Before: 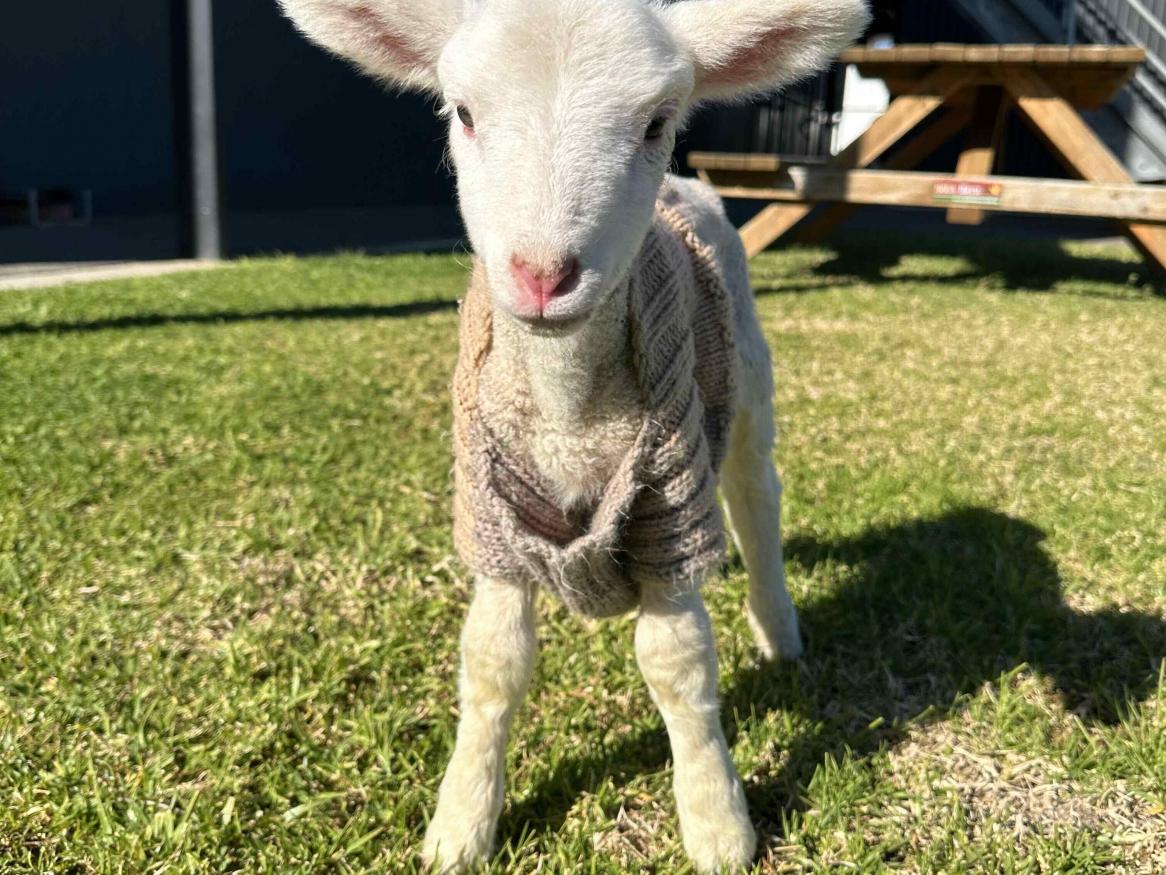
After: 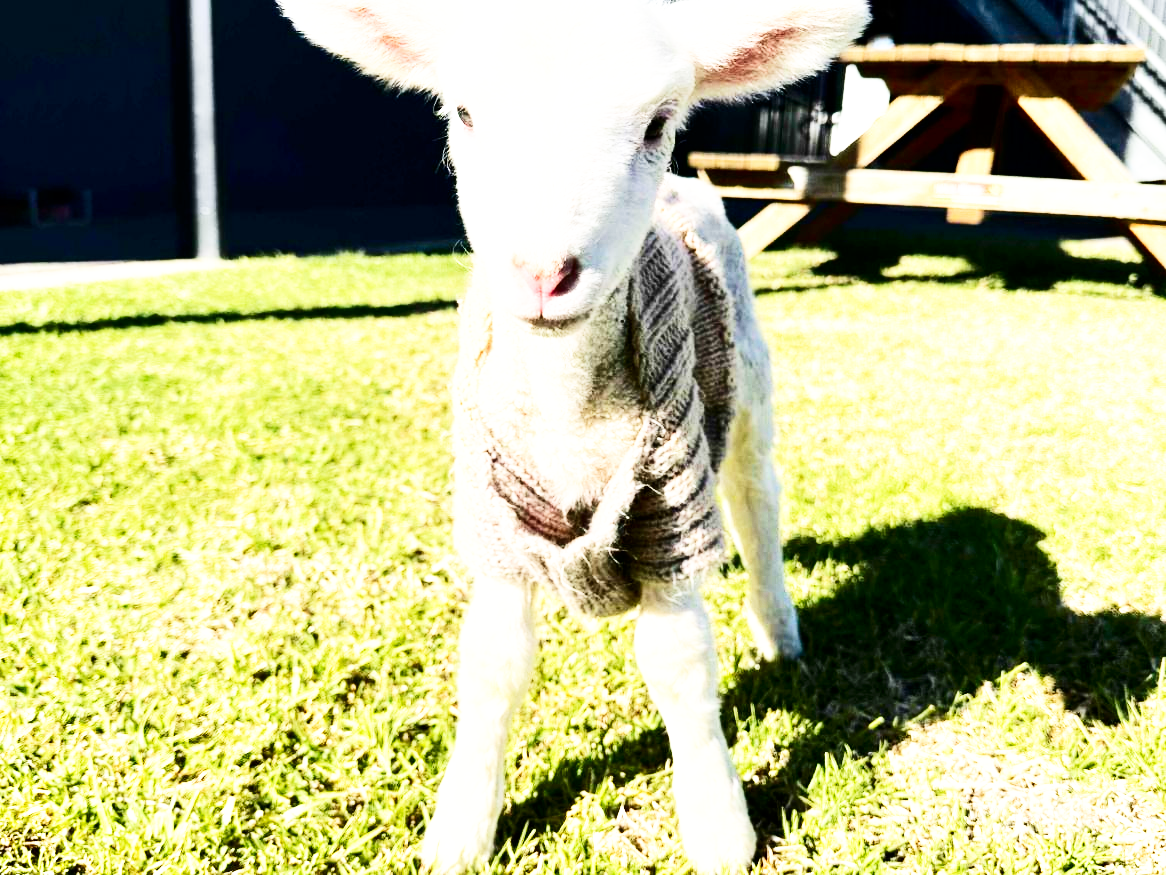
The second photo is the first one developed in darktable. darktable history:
base curve: curves: ch0 [(0, 0) (0.007, 0.004) (0.027, 0.03) (0.046, 0.07) (0.207, 0.54) (0.442, 0.872) (0.673, 0.972) (1, 1)], preserve colors none
exposure: black level correction 0.001, exposure 0.5 EV, compensate exposure bias true, compensate highlight preservation false
contrast brightness saturation: contrast 0.28
